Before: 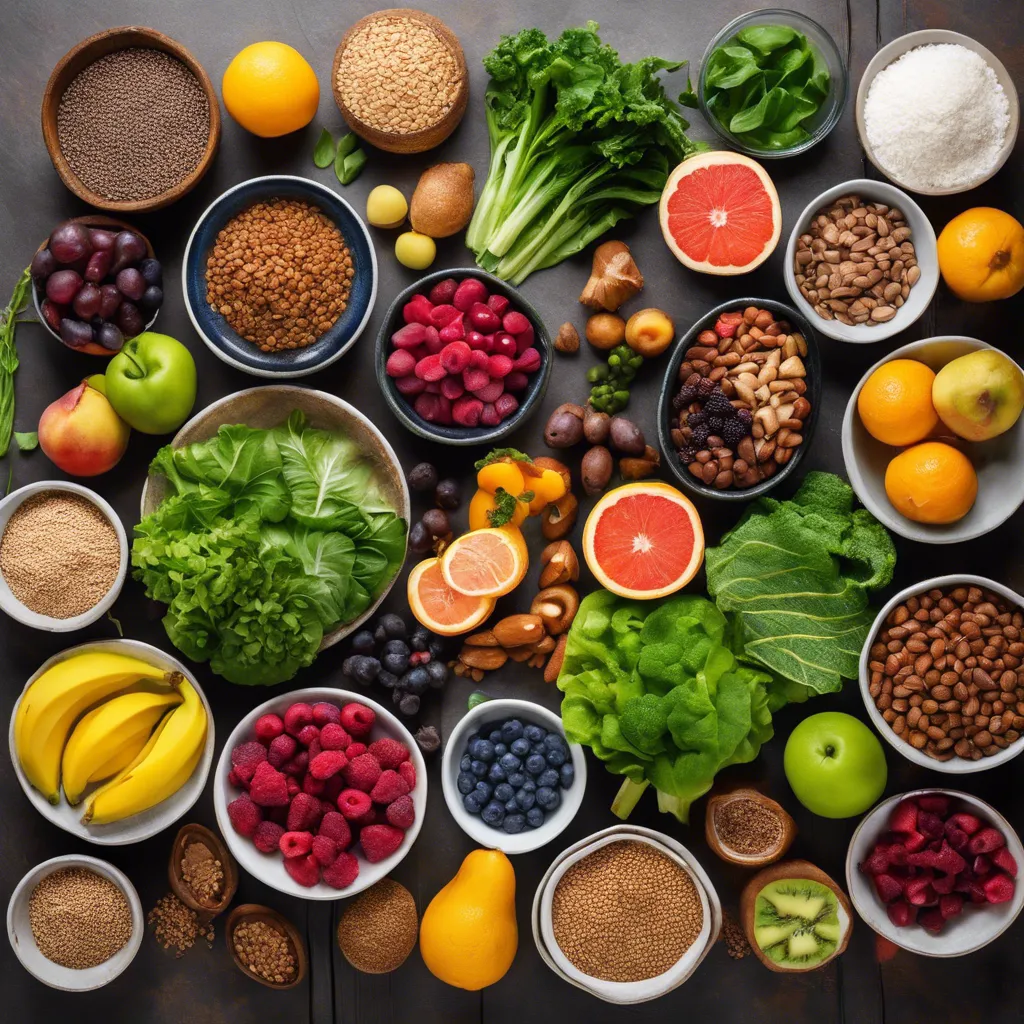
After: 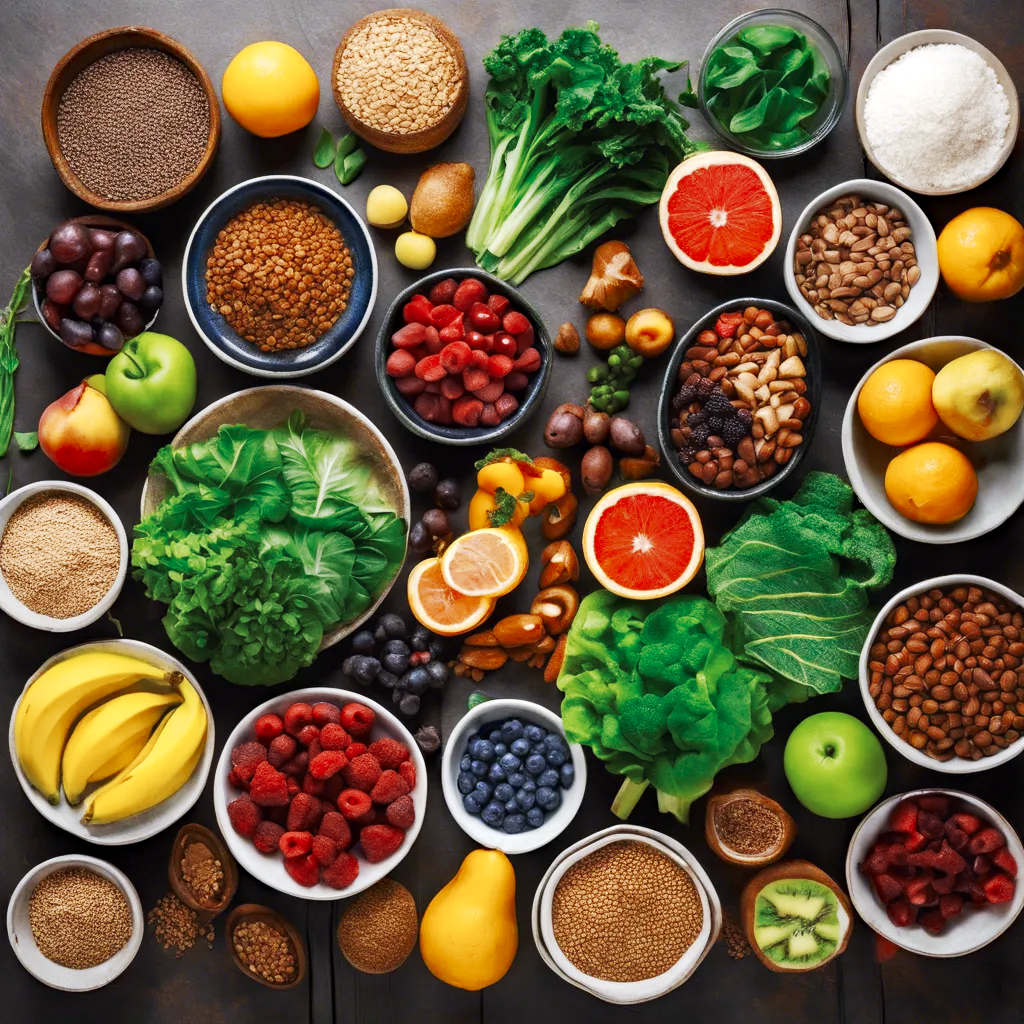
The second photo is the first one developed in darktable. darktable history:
color zones: curves: ch0 [(0, 0.5) (0.125, 0.4) (0.25, 0.5) (0.375, 0.4) (0.5, 0.4) (0.625, 0.6) (0.75, 0.6) (0.875, 0.5)]; ch1 [(0, 0.4) (0.125, 0.5) (0.25, 0.4) (0.375, 0.4) (0.5, 0.4) (0.625, 0.4) (0.75, 0.5) (0.875, 0.4)]; ch2 [(0, 0.6) (0.125, 0.5) (0.25, 0.5) (0.375, 0.6) (0.5, 0.6) (0.625, 0.5) (0.75, 0.5) (0.875, 0.5)]
haze removal: compatibility mode true, adaptive false
tone curve: curves: ch0 [(0, 0) (0.003, 0.006) (0.011, 0.015) (0.025, 0.032) (0.044, 0.054) (0.069, 0.079) (0.1, 0.111) (0.136, 0.146) (0.177, 0.186) (0.224, 0.229) (0.277, 0.286) (0.335, 0.348) (0.399, 0.426) (0.468, 0.514) (0.543, 0.609) (0.623, 0.706) (0.709, 0.789) (0.801, 0.862) (0.898, 0.926) (1, 1)], preserve colors none
exposure: exposure 0.131 EV, compensate highlight preservation false
